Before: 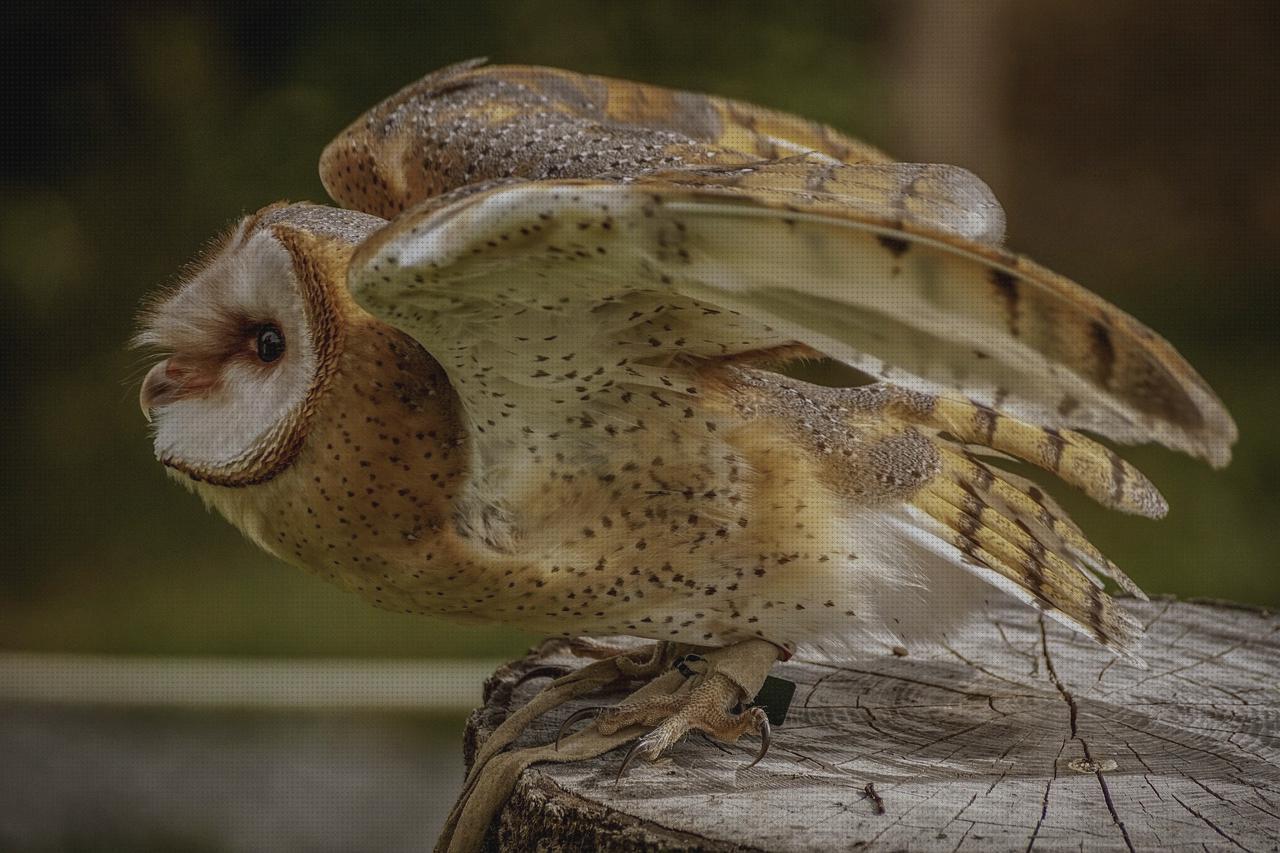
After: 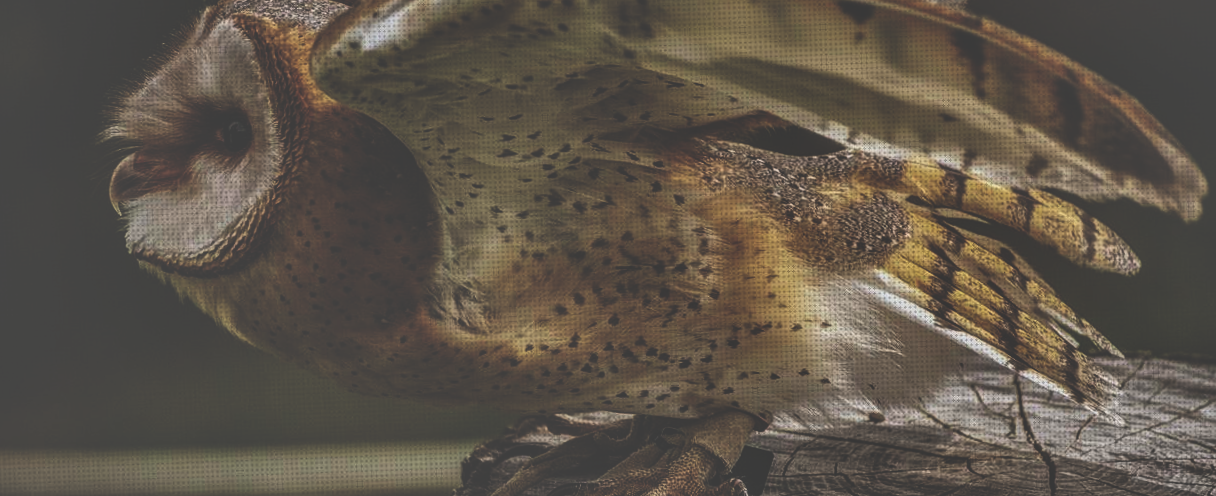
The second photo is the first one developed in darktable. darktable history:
shadows and highlights: radius 100.41, shadows 50.55, highlights -64.36, highlights color adjustment 49.82%, soften with gaussian
exposure: black level correction -0.062, exposure -0.05 EV, compensate highlight preservation false
base curve: curves: ch0 [(0, 0.036) (0.083, 0.04) (0.804, 1)], preserve colors none
local contrast: on, module defaults
crop and rotate: top 25.357%, bottom 13.942%
rotate and perspective: rotation -2.12°, lens shift (vertical) 0.009, lens shift (horizontal) -0.008, automatic cropping original format, crop left 0.036, crop right 0.964, crop top 0.05, crop bottom 0.959
